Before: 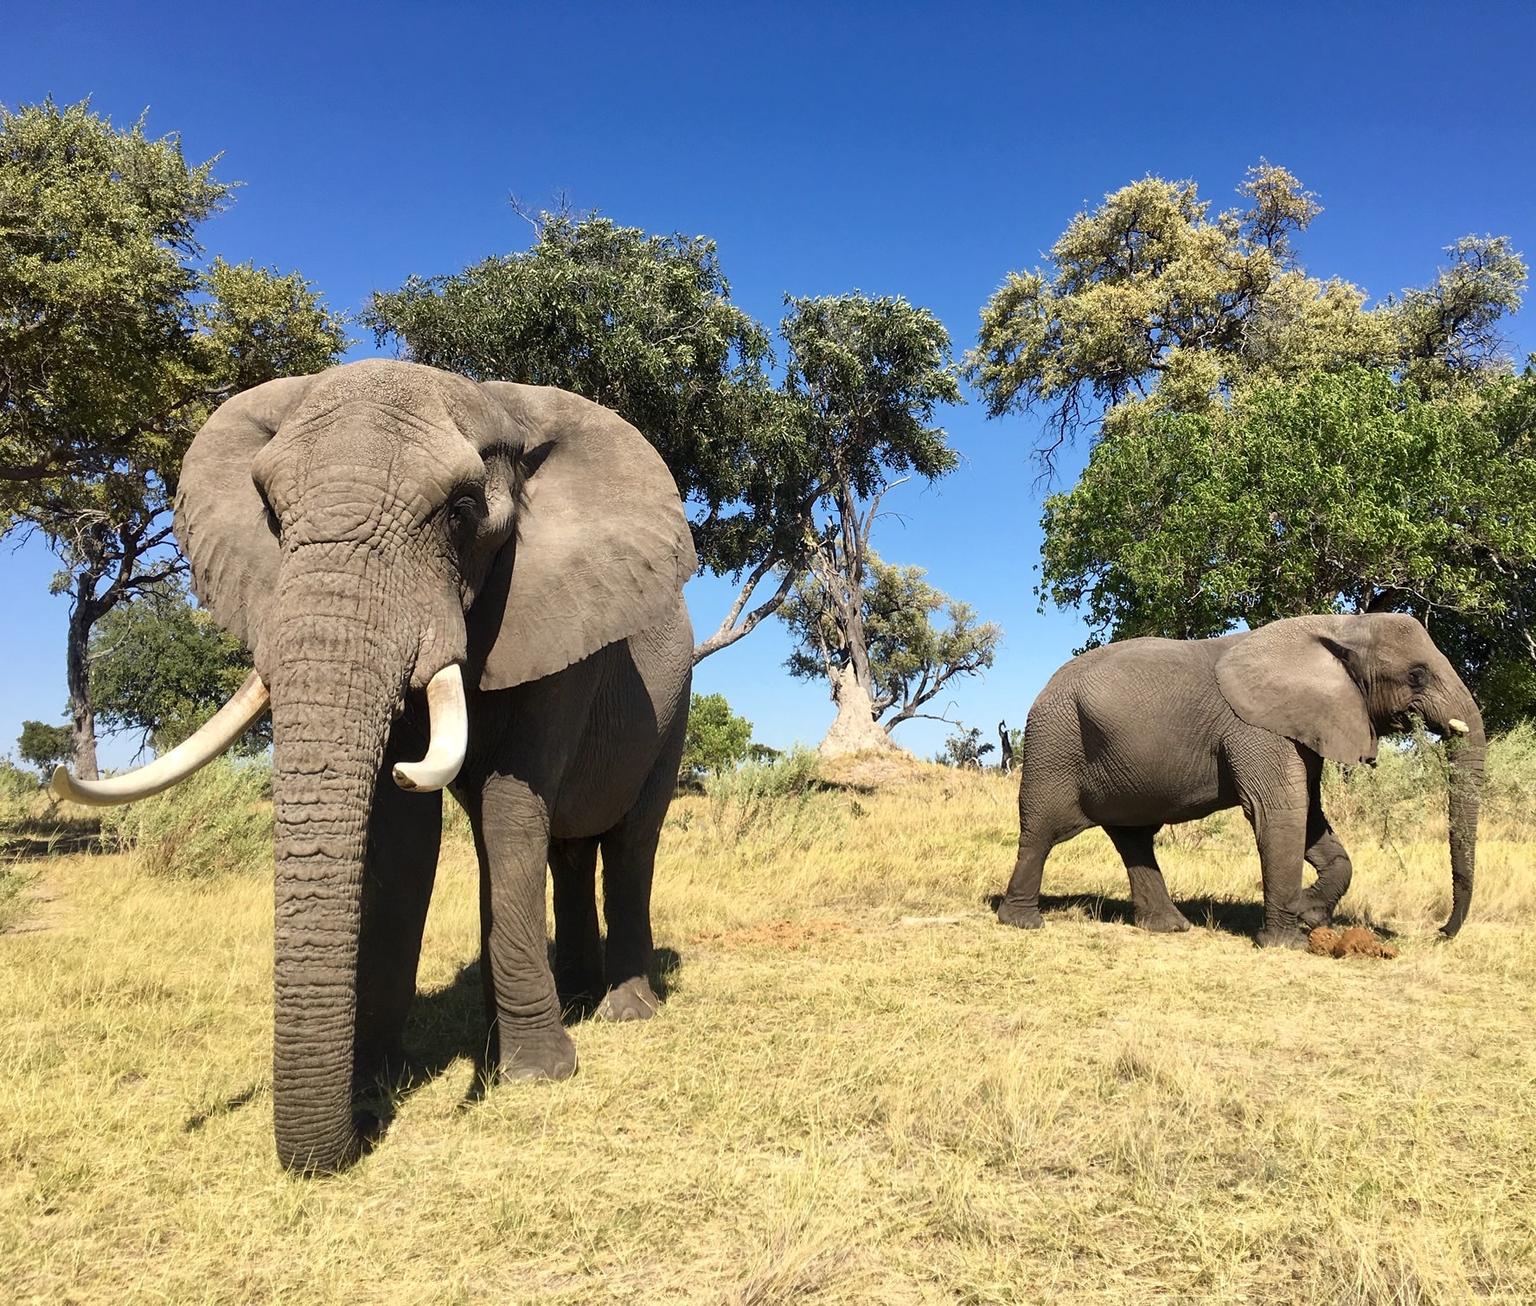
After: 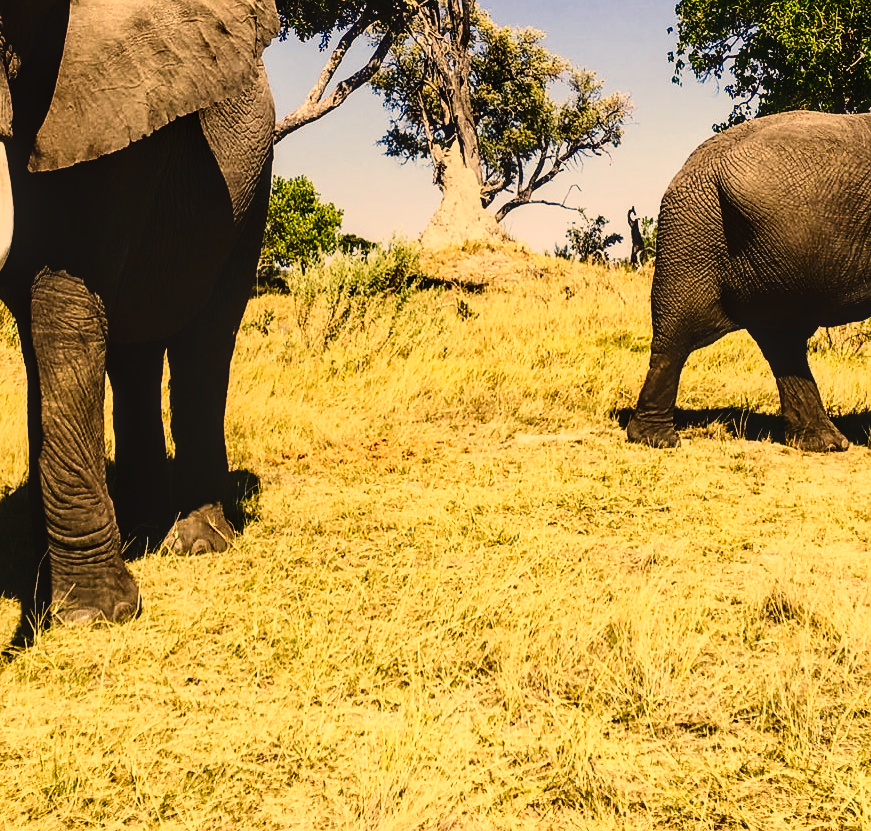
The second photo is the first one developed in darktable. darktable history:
crop: left 29.724%, top 41.478%, right 21.178%, bottom 3.484%
sharpen: radius 1.31, amount 0.294, threshold 0.126
tone curve: curves: ch0 [(0, 0.021) (0.049, 0.044) (0.158, 0.113) (0.351, 0.331) (0.485, 0.505) (0.656, 0.696) (0.868, 0.887) (1, 0.969)]; ch1 [(0, 0) (0.322, 0.328) (0.434, 0.438) (0.473, 0.477) (0.502, 0.503) (0.522, 0.526) (0.564, 0.591) (0.602, 0.632) (0.677, 0.701) (0.859, 0.885) (1, 1)]; ch2 [(0, 0) (0.33, 0.301) (0.452, 0.434) (0.502, 0.505) (0.535, 0.554) (0.565, 0.598) (0.618, 0.629) (1, 1)], preserve colors none
color correction: highlights a* 14.94, highlights b* 31.24
local contrast: on, module defaults
contrast brightness saturation: contrast 0.244, brightness -0.224, saturation 0.14
